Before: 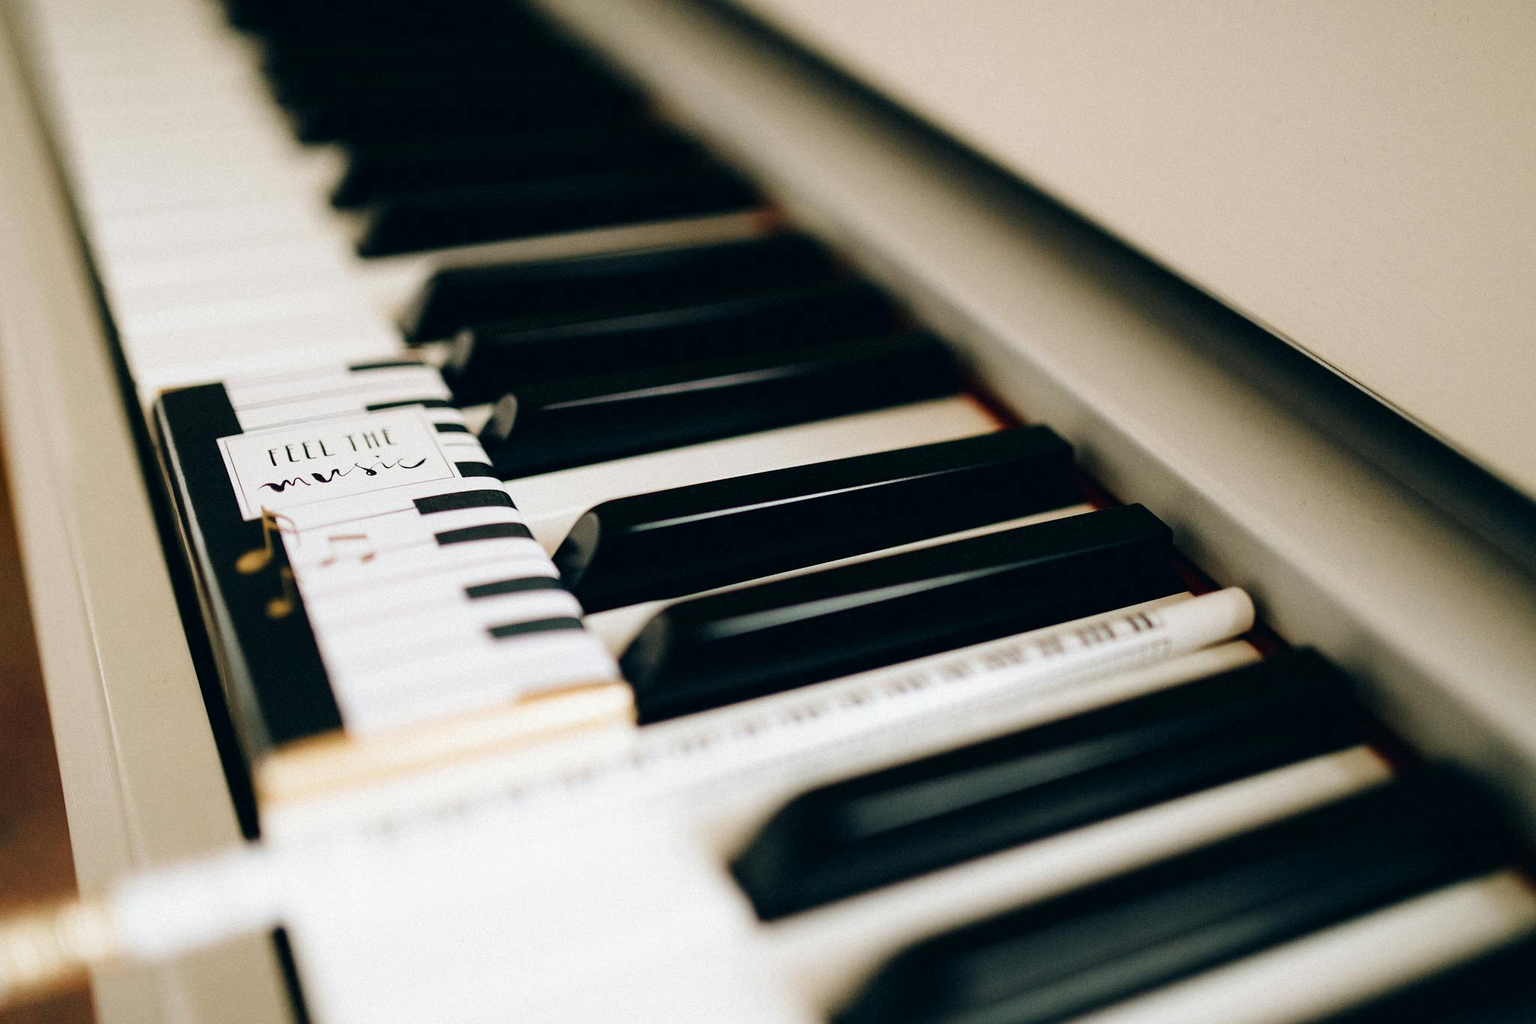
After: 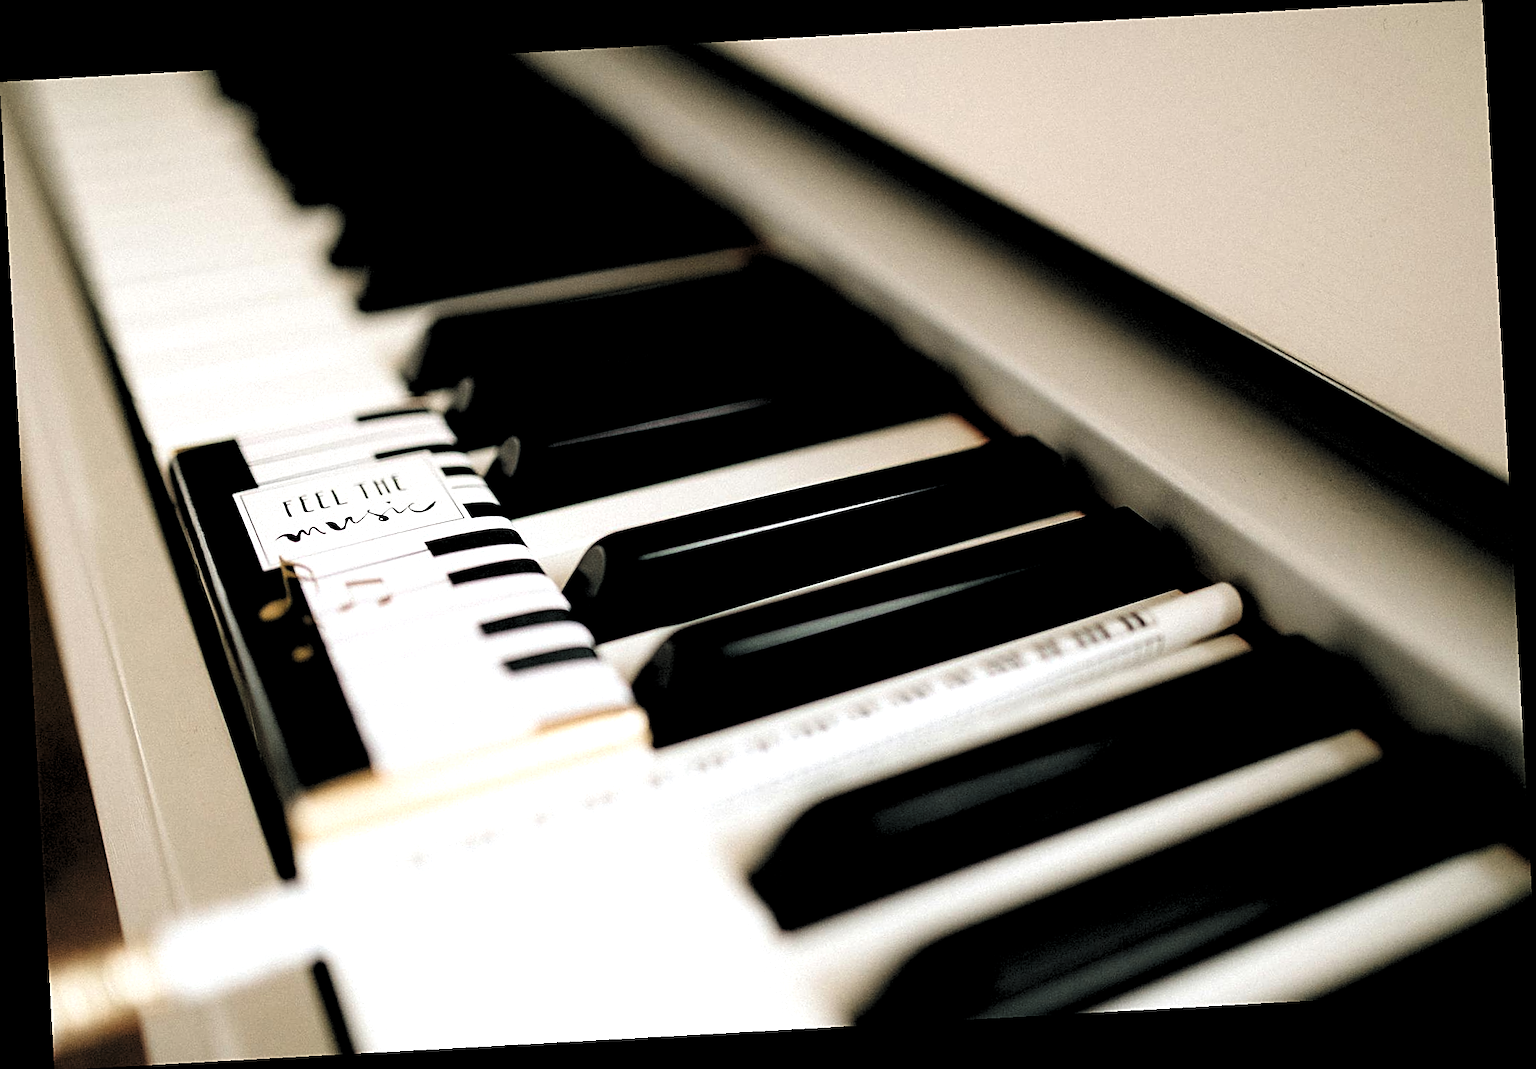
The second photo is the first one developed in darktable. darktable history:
rotate and perspective: rotation -3.18°, automatic cropping off
sharpen: on, module defaults
contrast brightness saturation: saturation -0.05
levels: levels [0.182, 0.542, 0.902]
